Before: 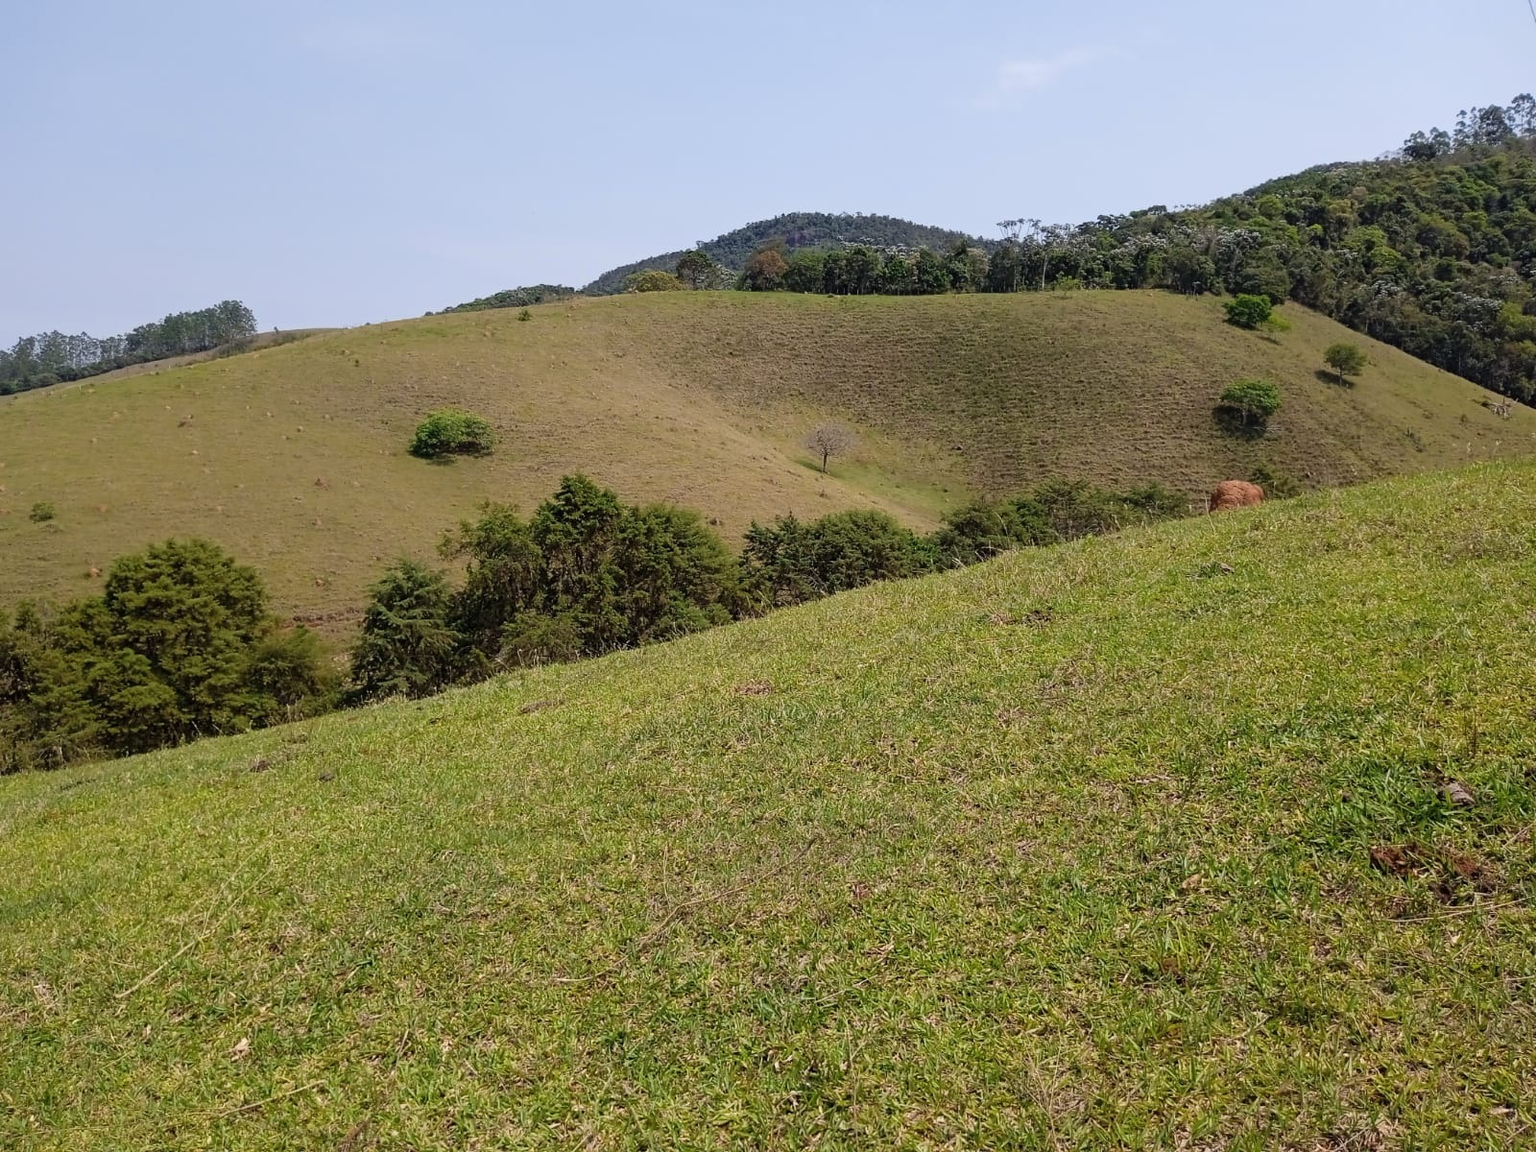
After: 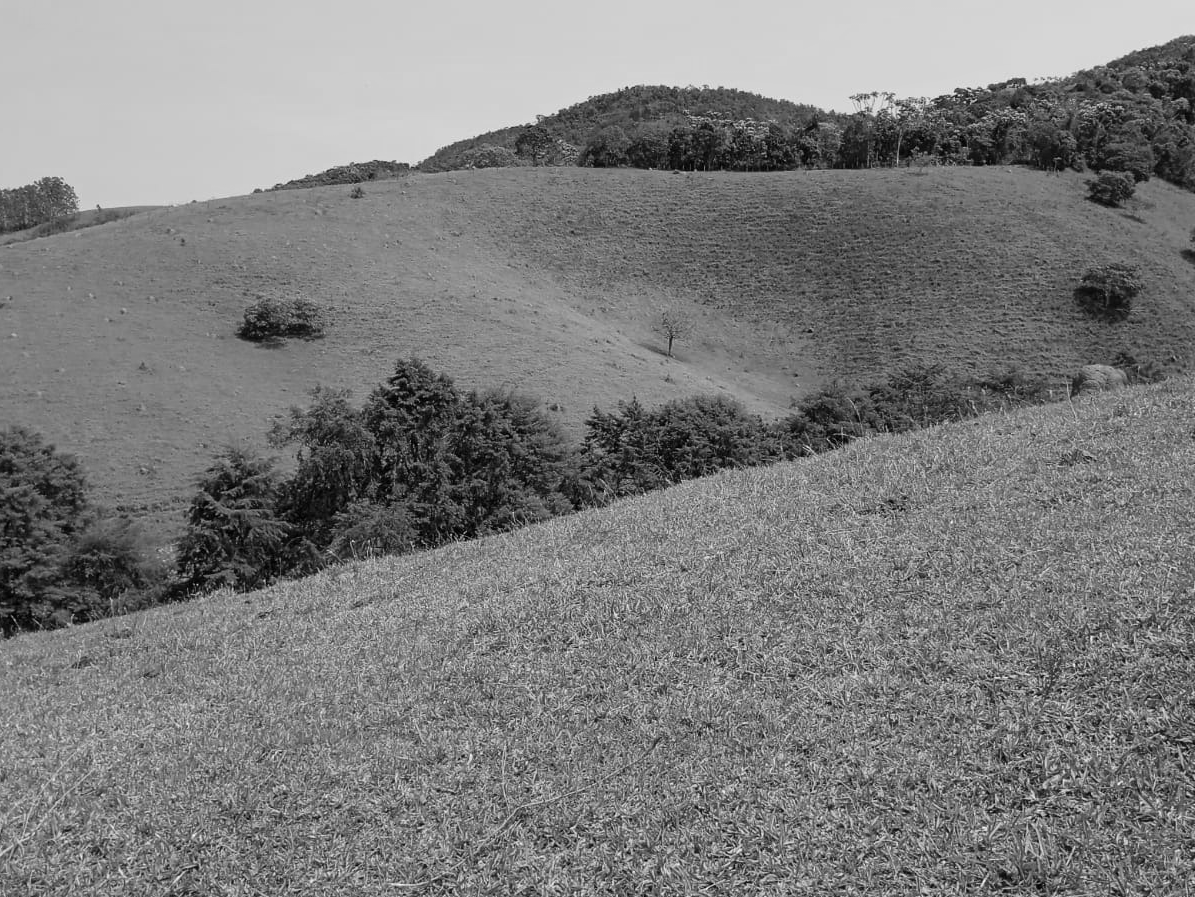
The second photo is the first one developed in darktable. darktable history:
monochrome: on, module defaults
crop and rotate: left 11.831%, top 11.346%, right 13.429%, bottom 13.899%
